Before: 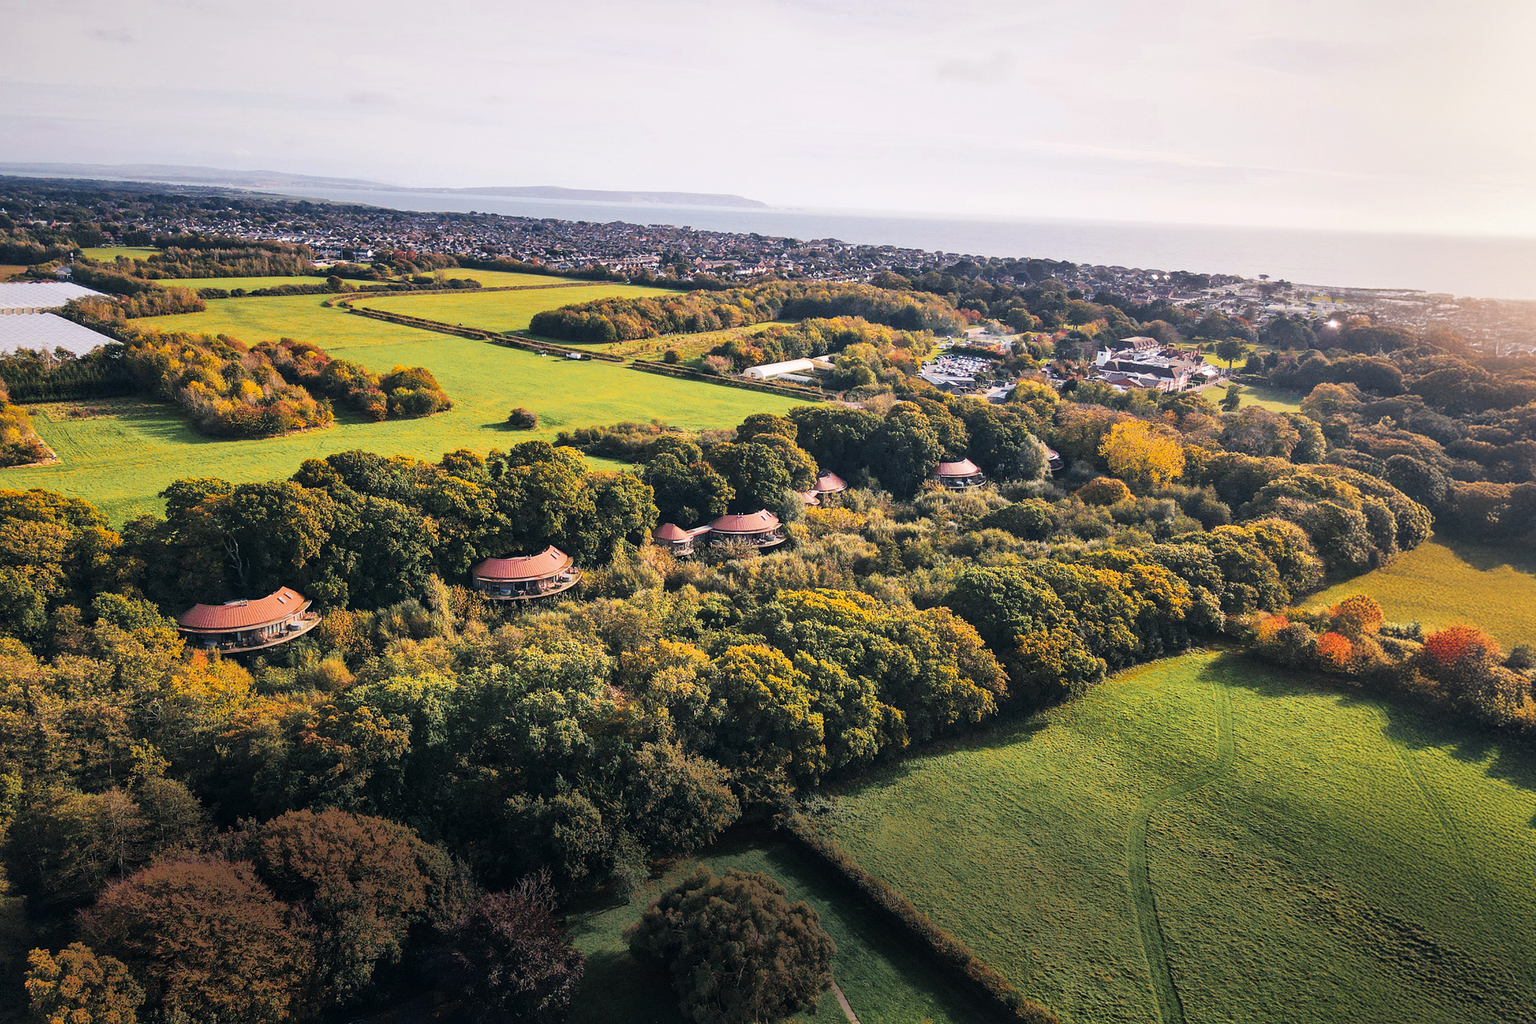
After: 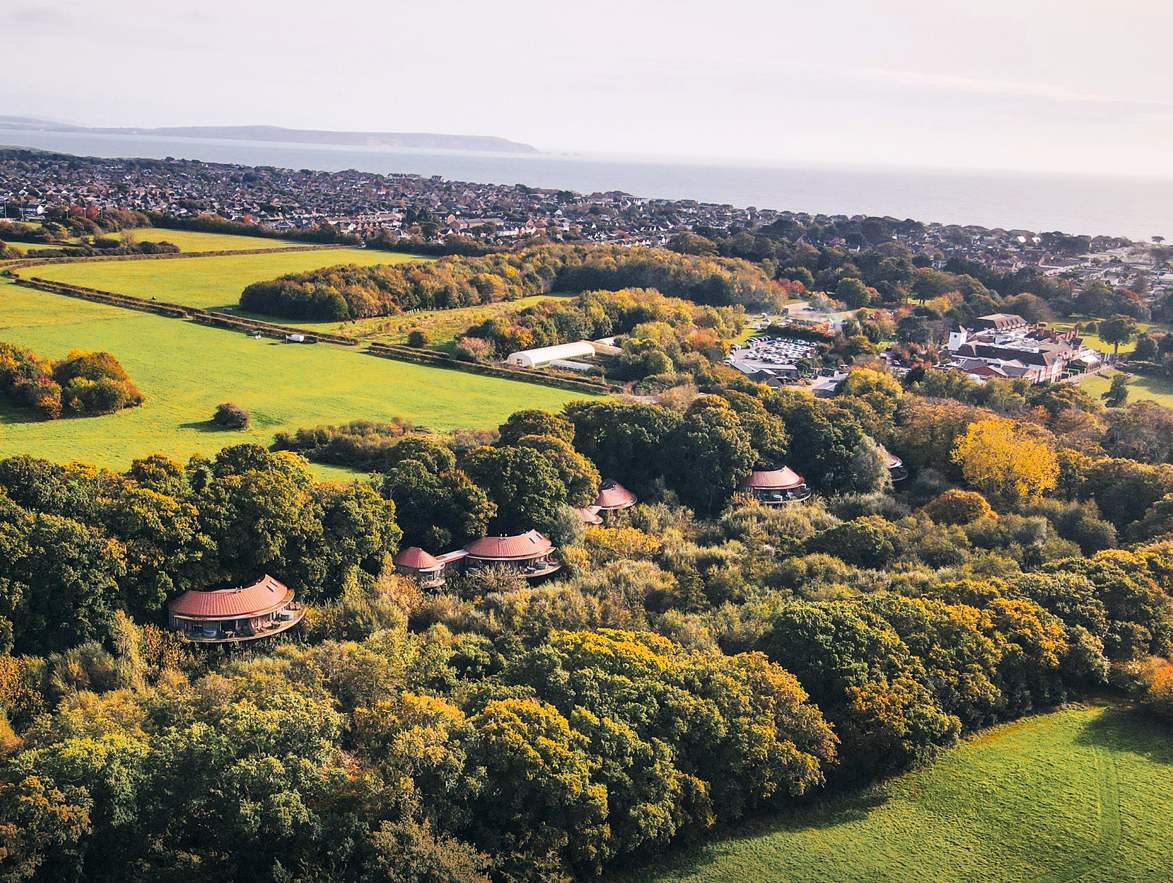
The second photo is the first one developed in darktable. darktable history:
crop: left 22.002%, top 8.418%, right 16.901%, bottom 22.531%
